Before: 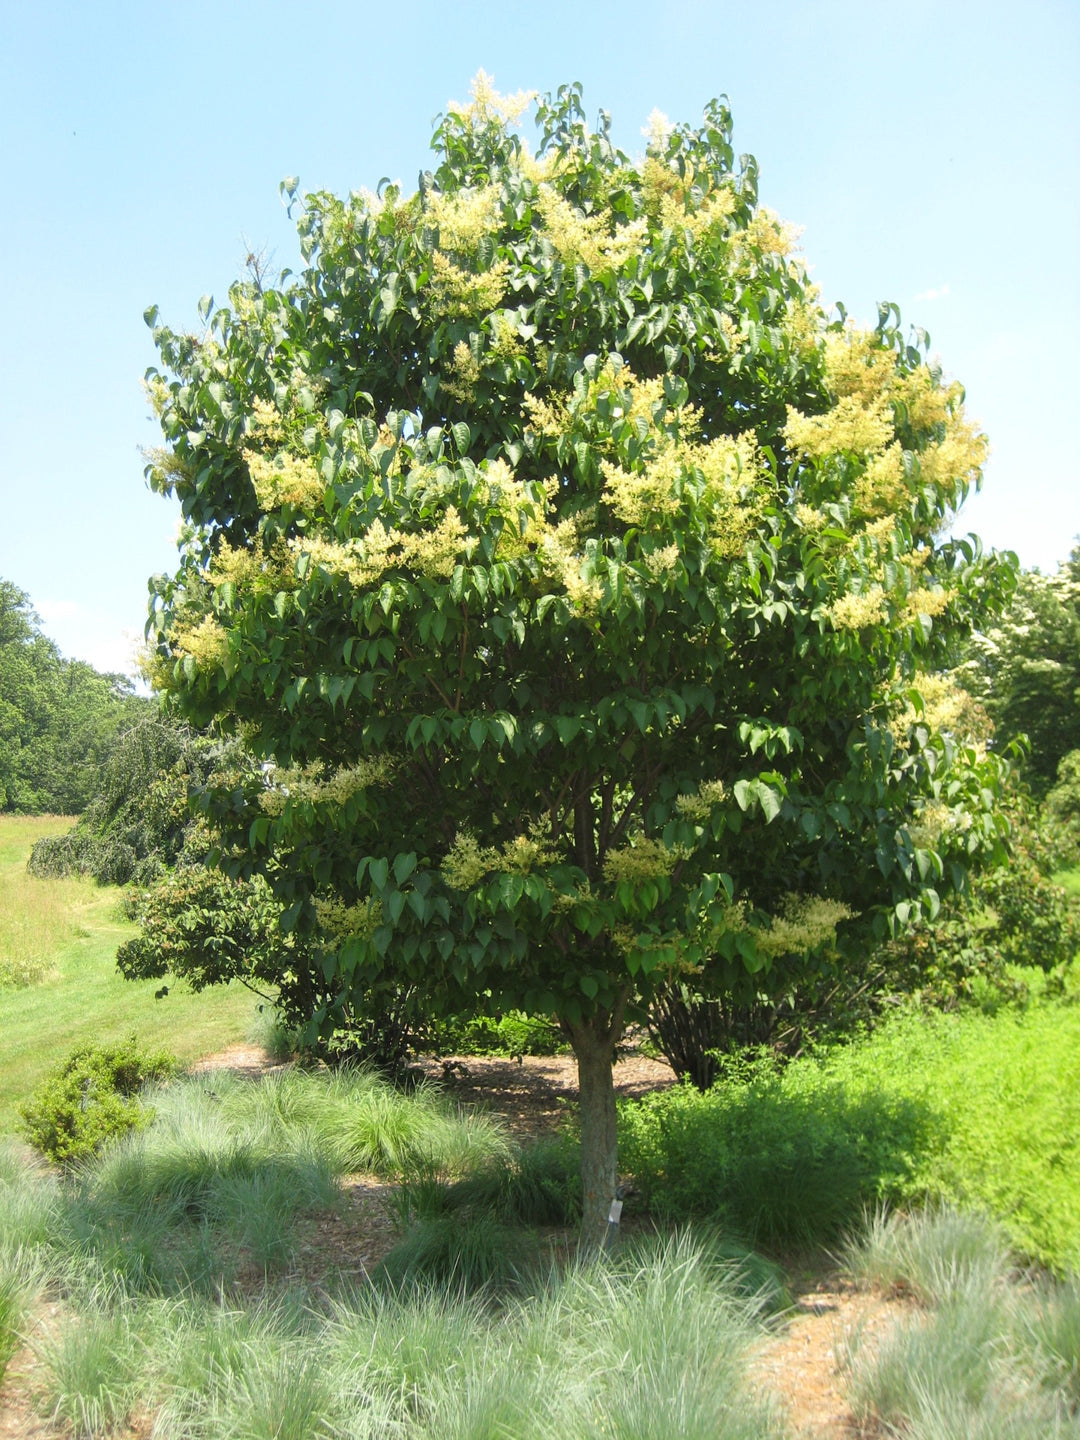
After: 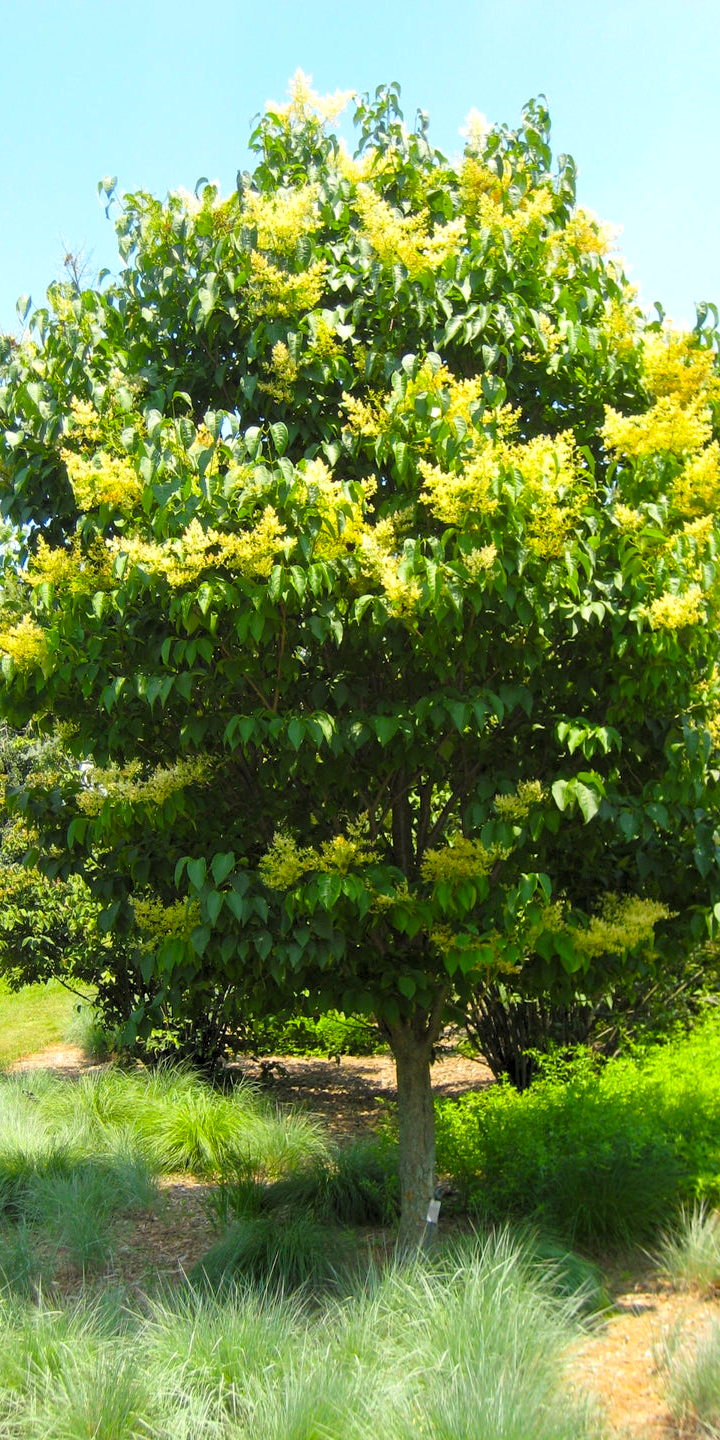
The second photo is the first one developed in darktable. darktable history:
color balance rgb: perceptual saturation grading › global saturation 40.27%
levels: levels [0.073, 0.497, 0.972]
tone equalizer: on, module defaults
crop: left 16.903%, right 16.396%
